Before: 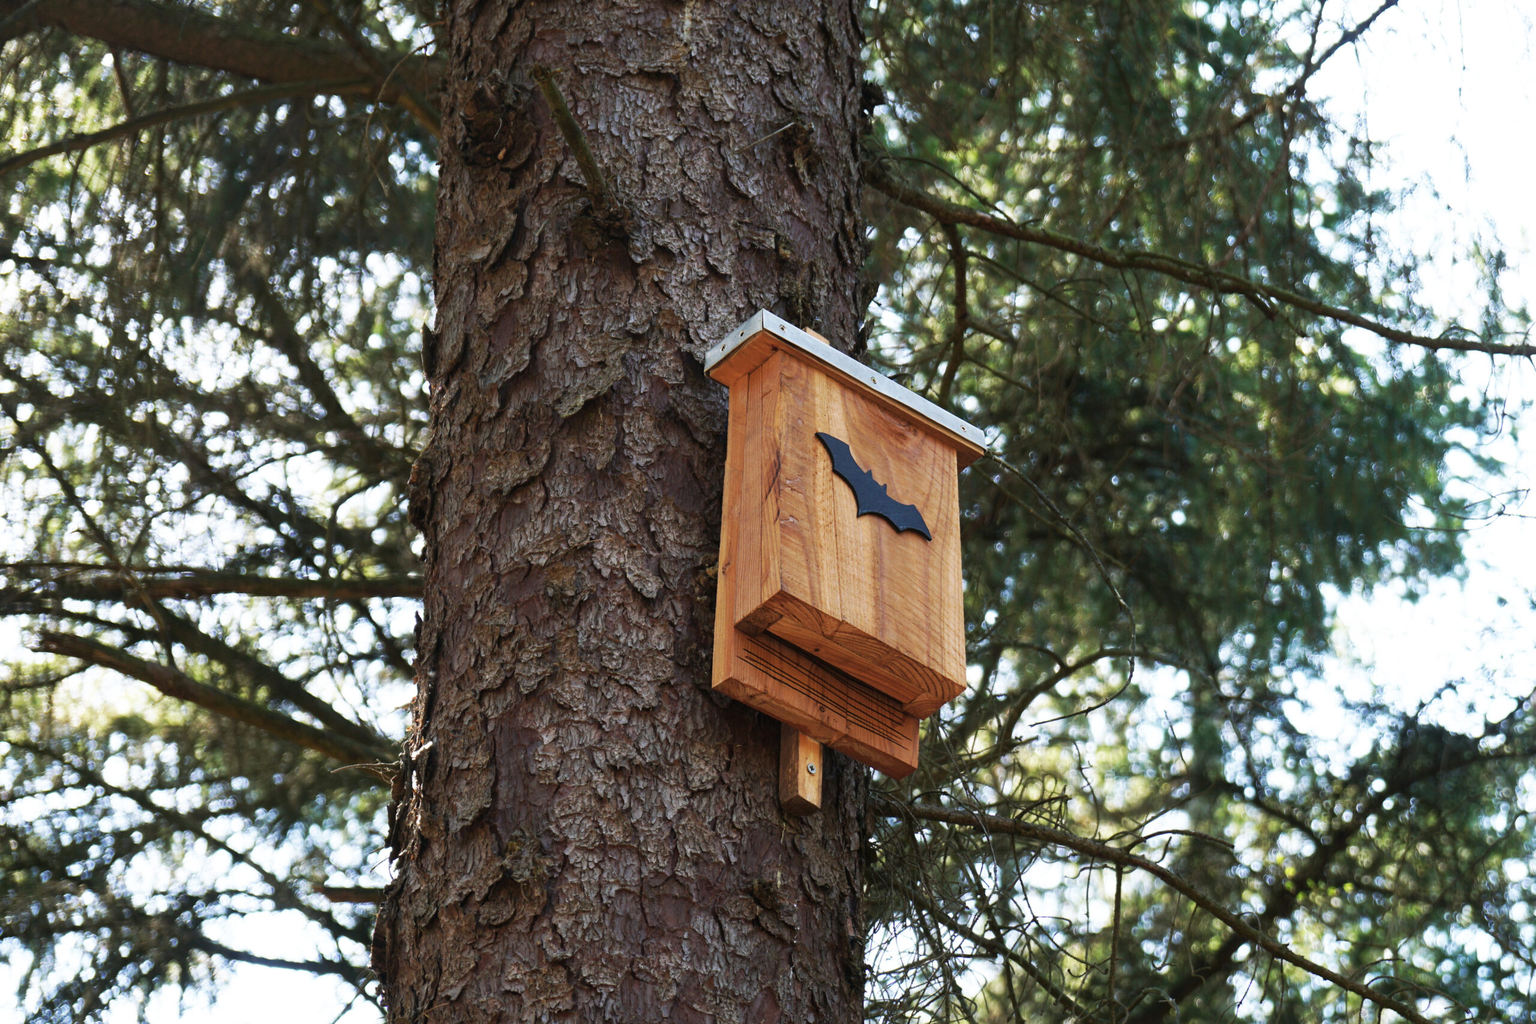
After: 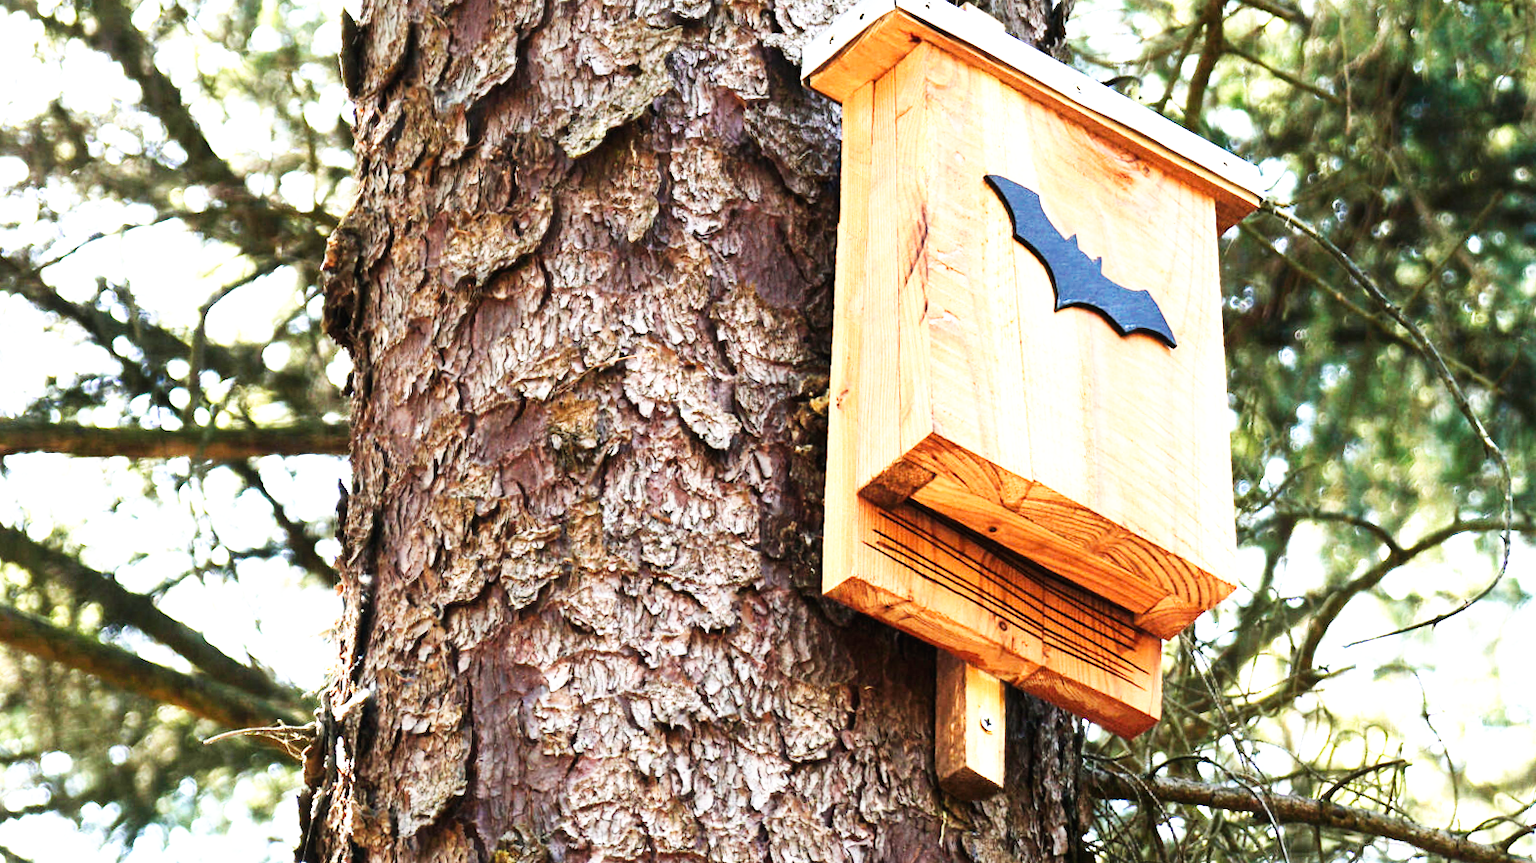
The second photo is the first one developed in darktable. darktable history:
tone equalizer: -8 EV -0.417 EV, -7 EV -0.389 EV, -6 EV -0.333 EV, -5 EV -0.222 EV, -3 EV 0.222 EV, -2 EV 0.333 EV, -1 EV 0.389 EV, +0 EV 0.417 EV, edges refinement/feathering 500, mask exposure compensation -1.57 EV, preserve details no
rotate and perspective: rotation -1°, crop left 0.011, crop right 0.989, crop top 0.025, crop bottom 0.975
crop: left 13.312%, top 31.28%, right 24.627%, bottom 15.582%
base curve: curves: ch0 [(0, 0) (0.007, 0.004) (0.027, 0.03) (0.046, 0.07) (0.207, 0.54) (0.442, 0.872) (0.673, 0.972) (1, 1)], preserve colors none
exposure: exposure 1.061 EV, compensate highlight preservation false
